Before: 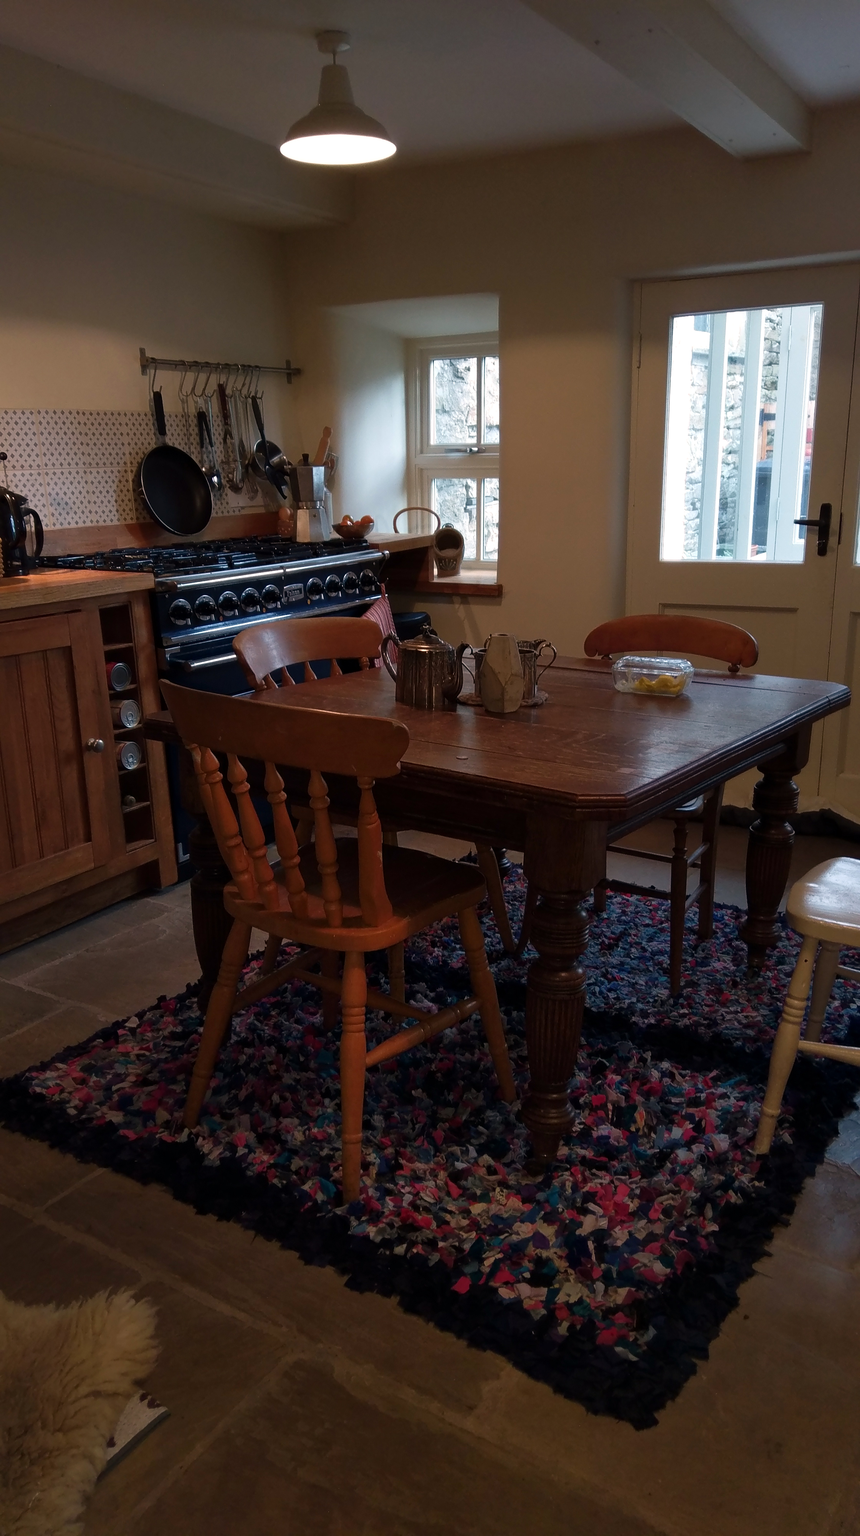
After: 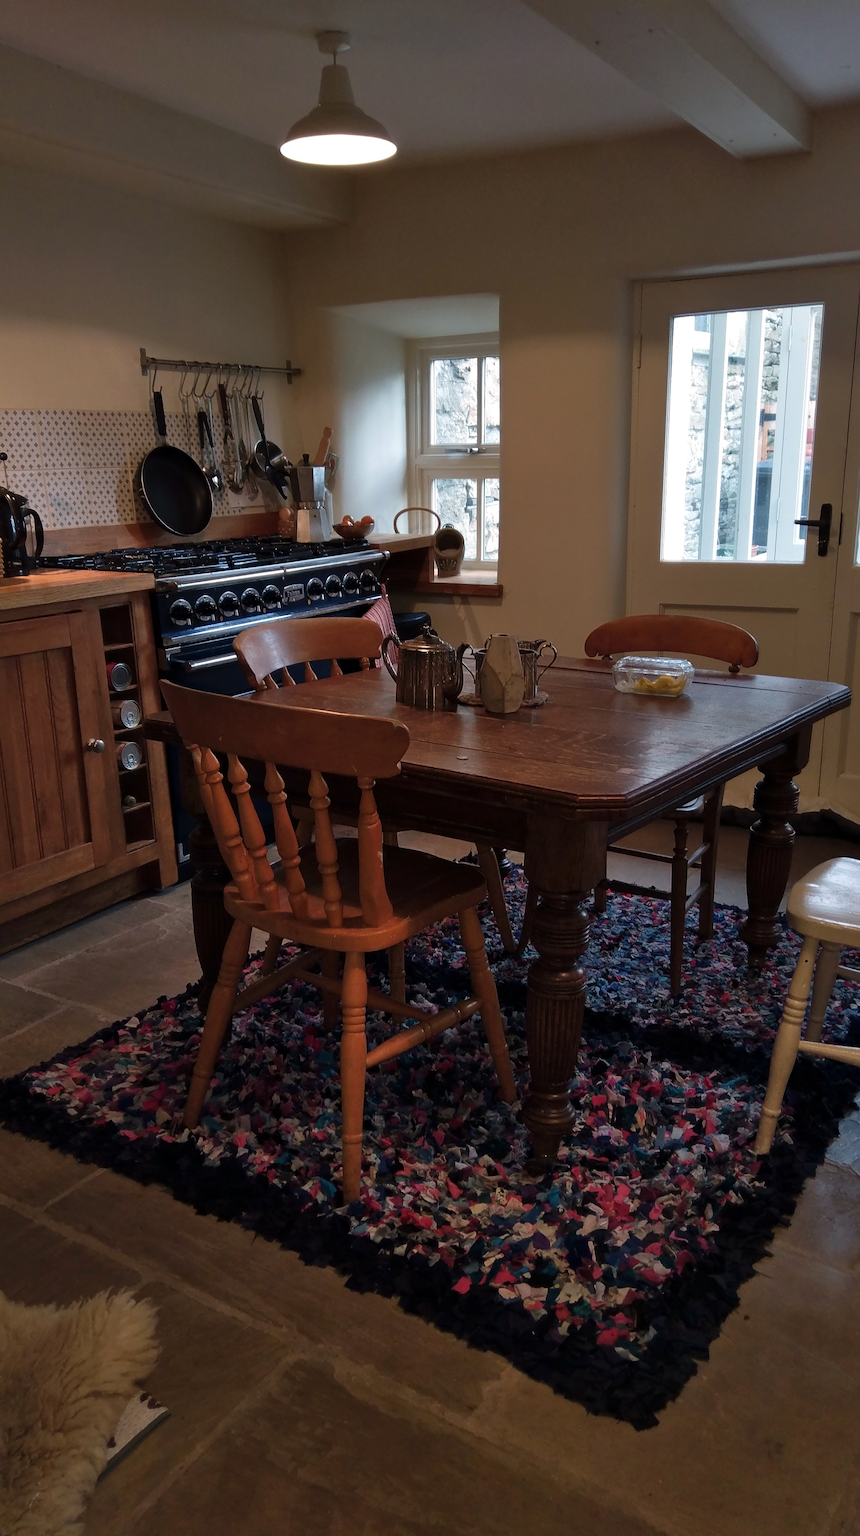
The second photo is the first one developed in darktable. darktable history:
shadows and highlights: shadows 37.27, highlights -28.18, soften with gaussian
contrast brightness saturation: saturation -0.05
